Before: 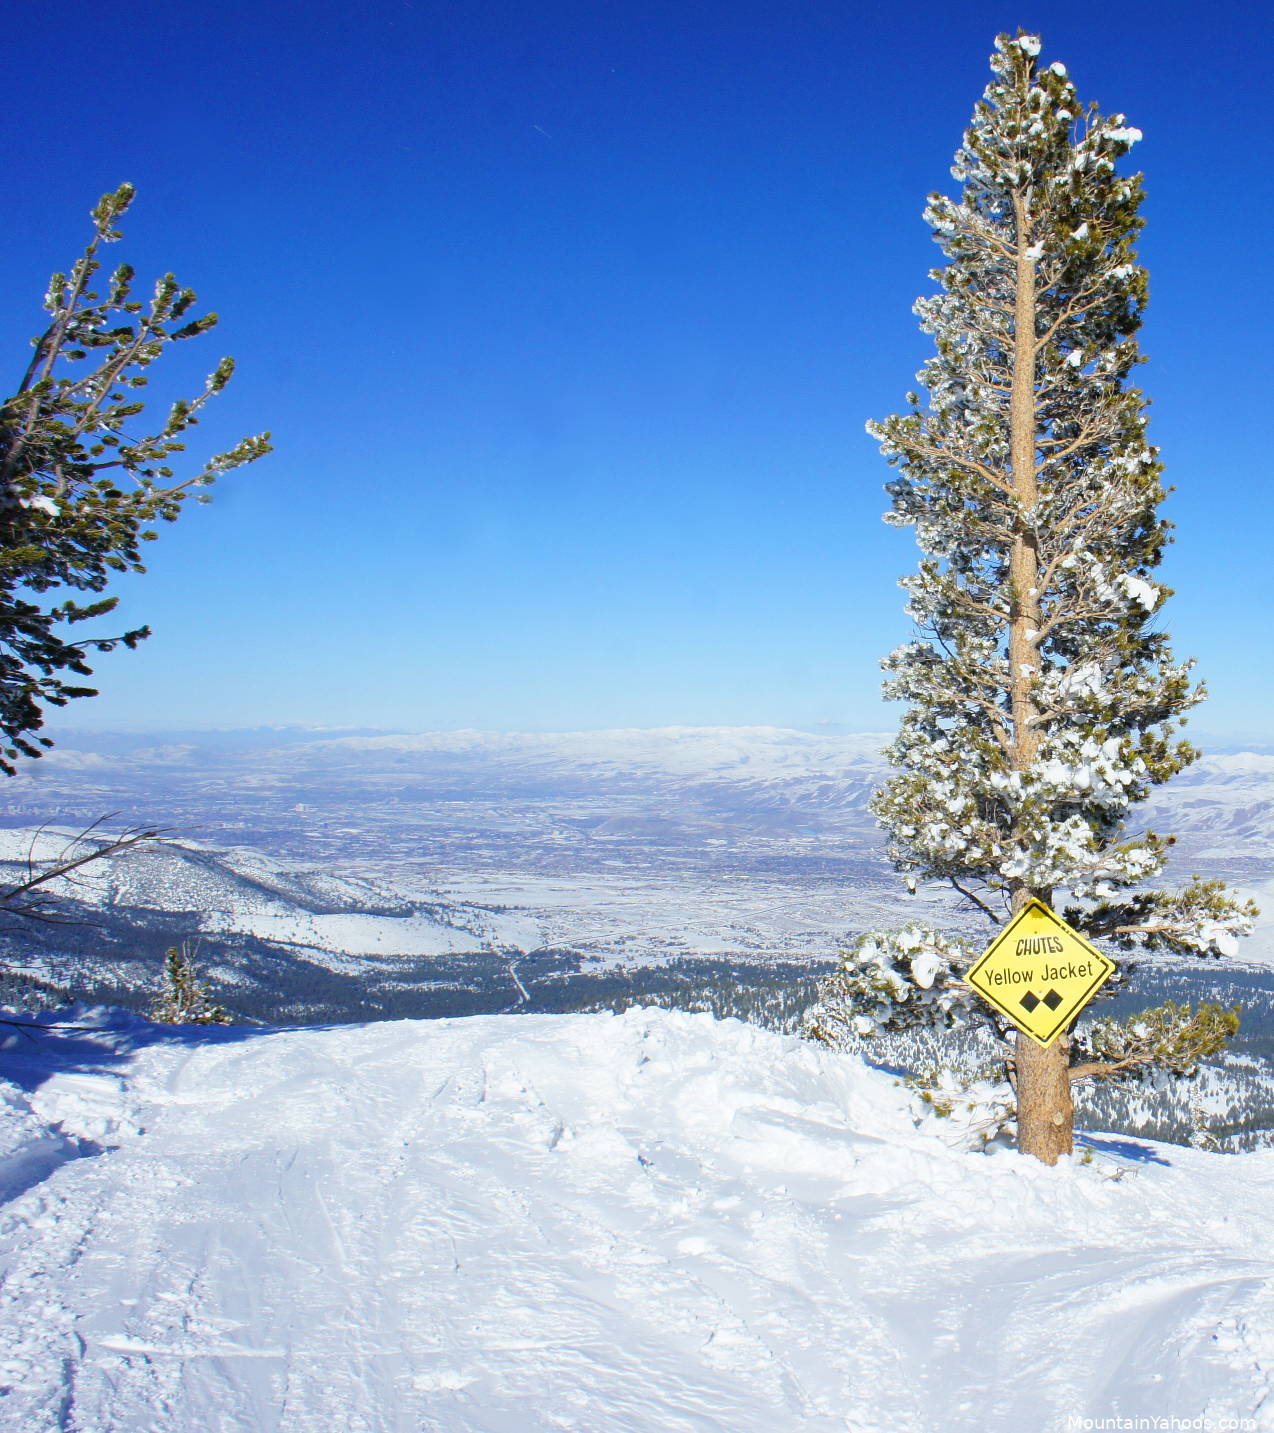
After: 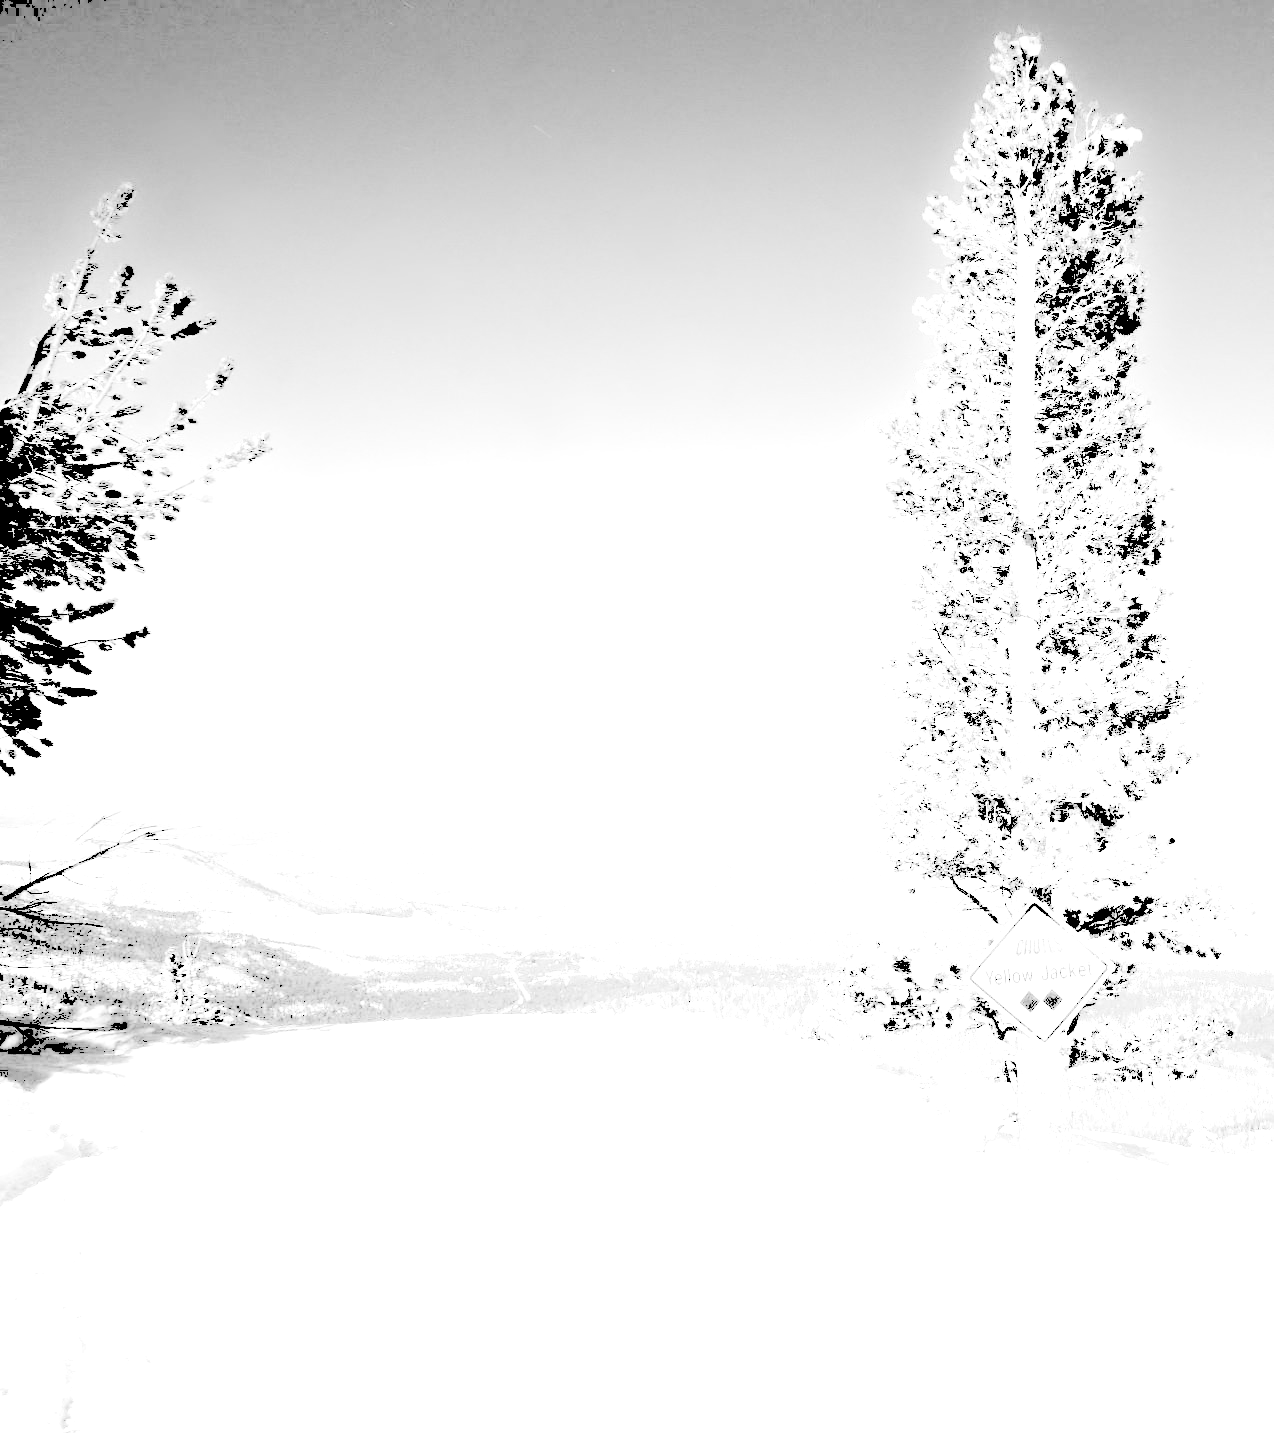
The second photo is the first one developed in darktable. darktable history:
levels: levels [0.246, 0.246, 0.506]
monochrome: on, module defaults
